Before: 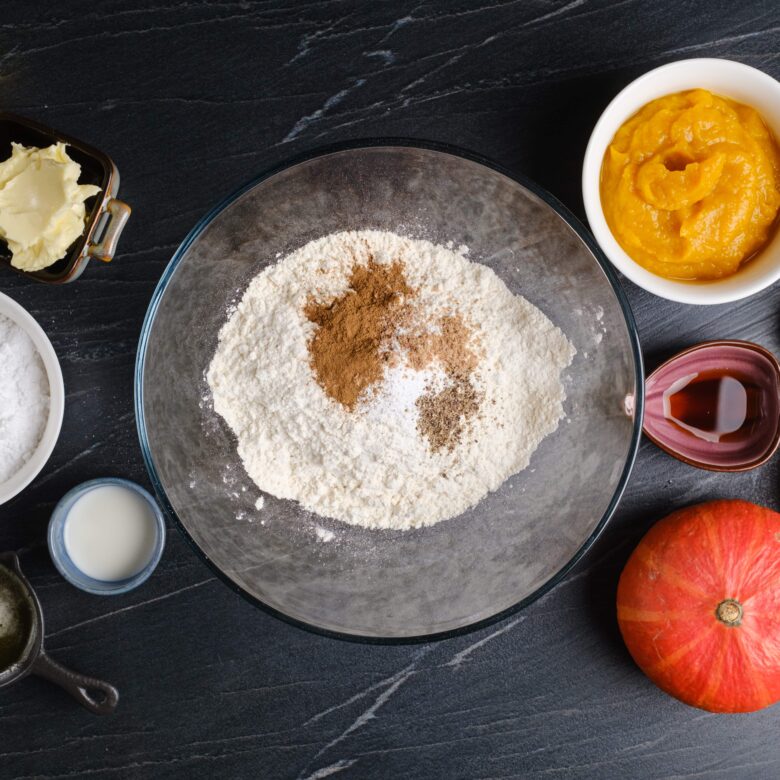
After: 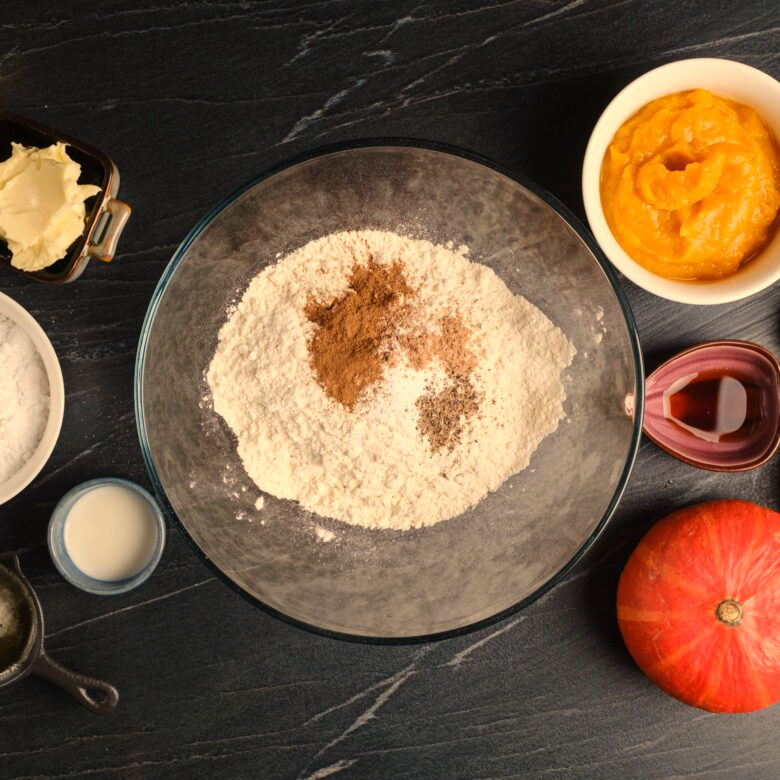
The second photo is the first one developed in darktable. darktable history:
white balance: red 1.138, green 0.996, blue 0.812
tone equalizer: on, module defaults
